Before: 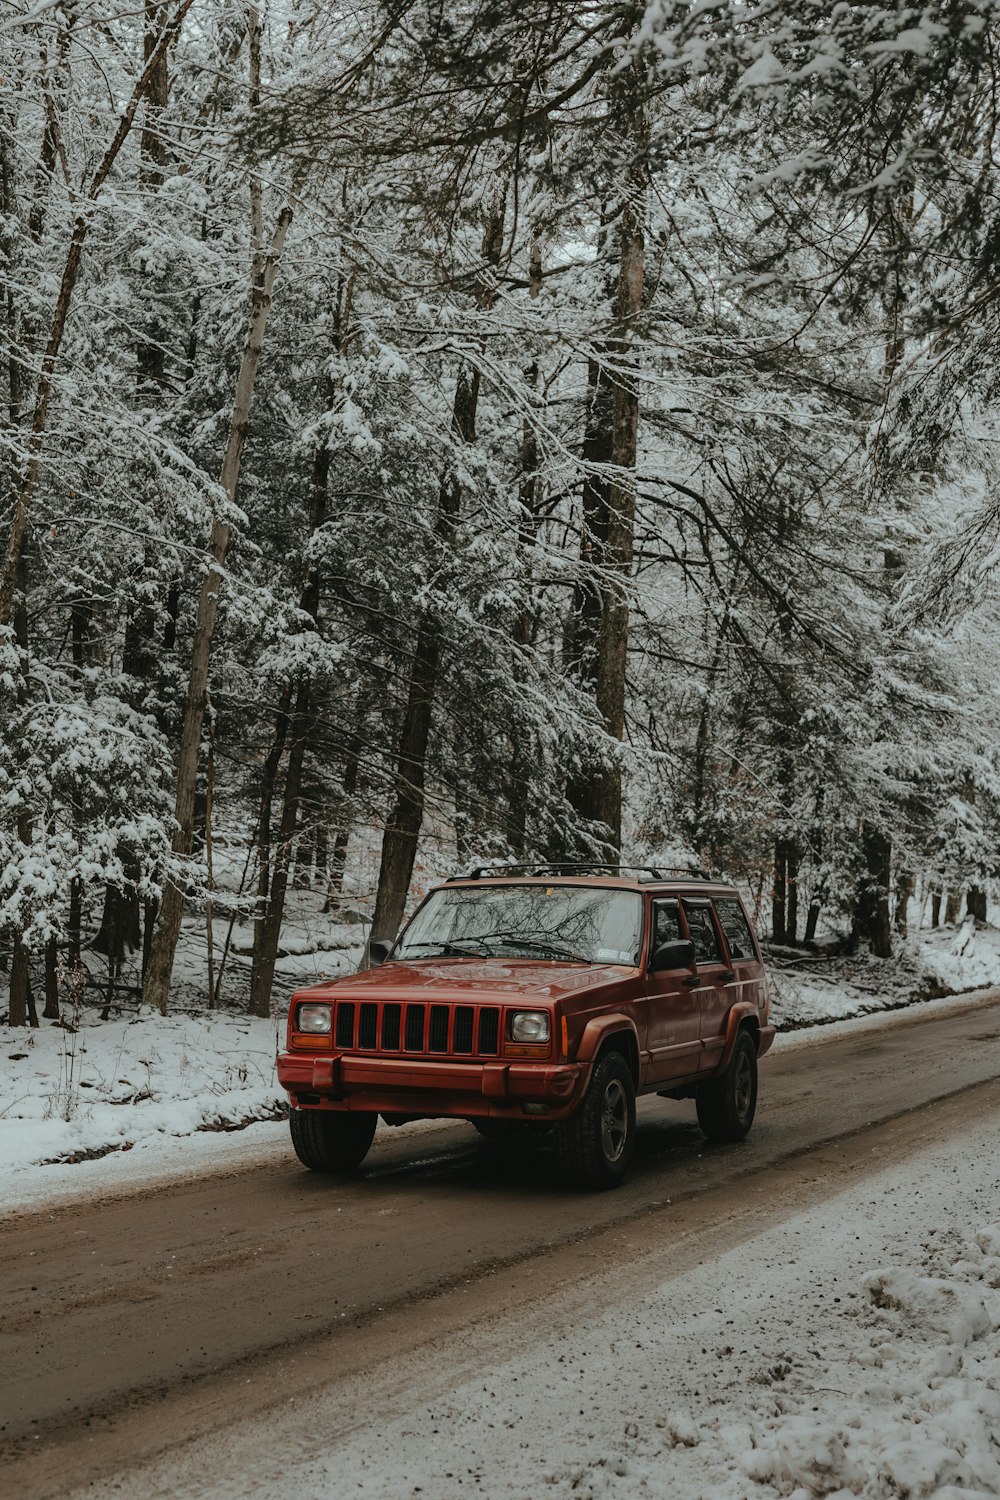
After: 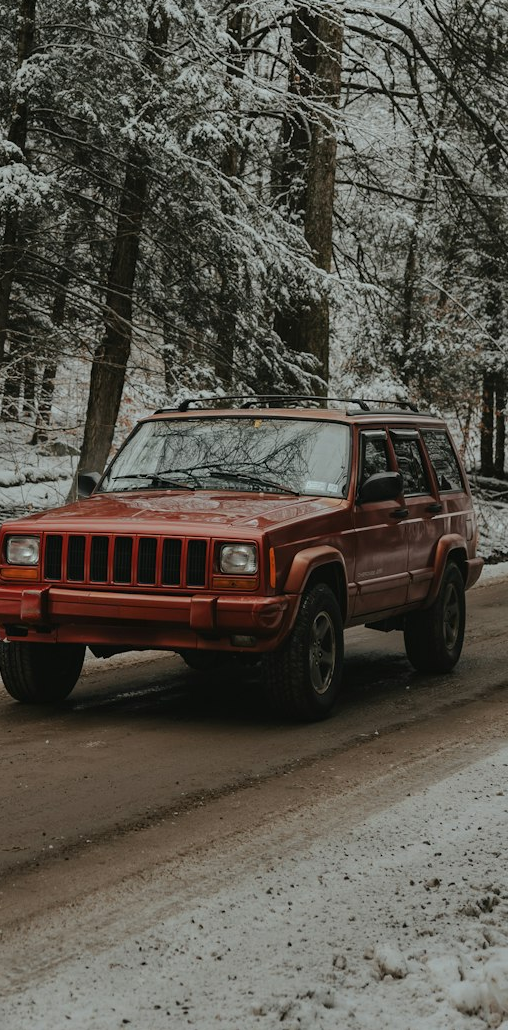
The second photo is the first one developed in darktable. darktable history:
crop and rotate: left 29.246%, top 31.285%, right 19.857%
